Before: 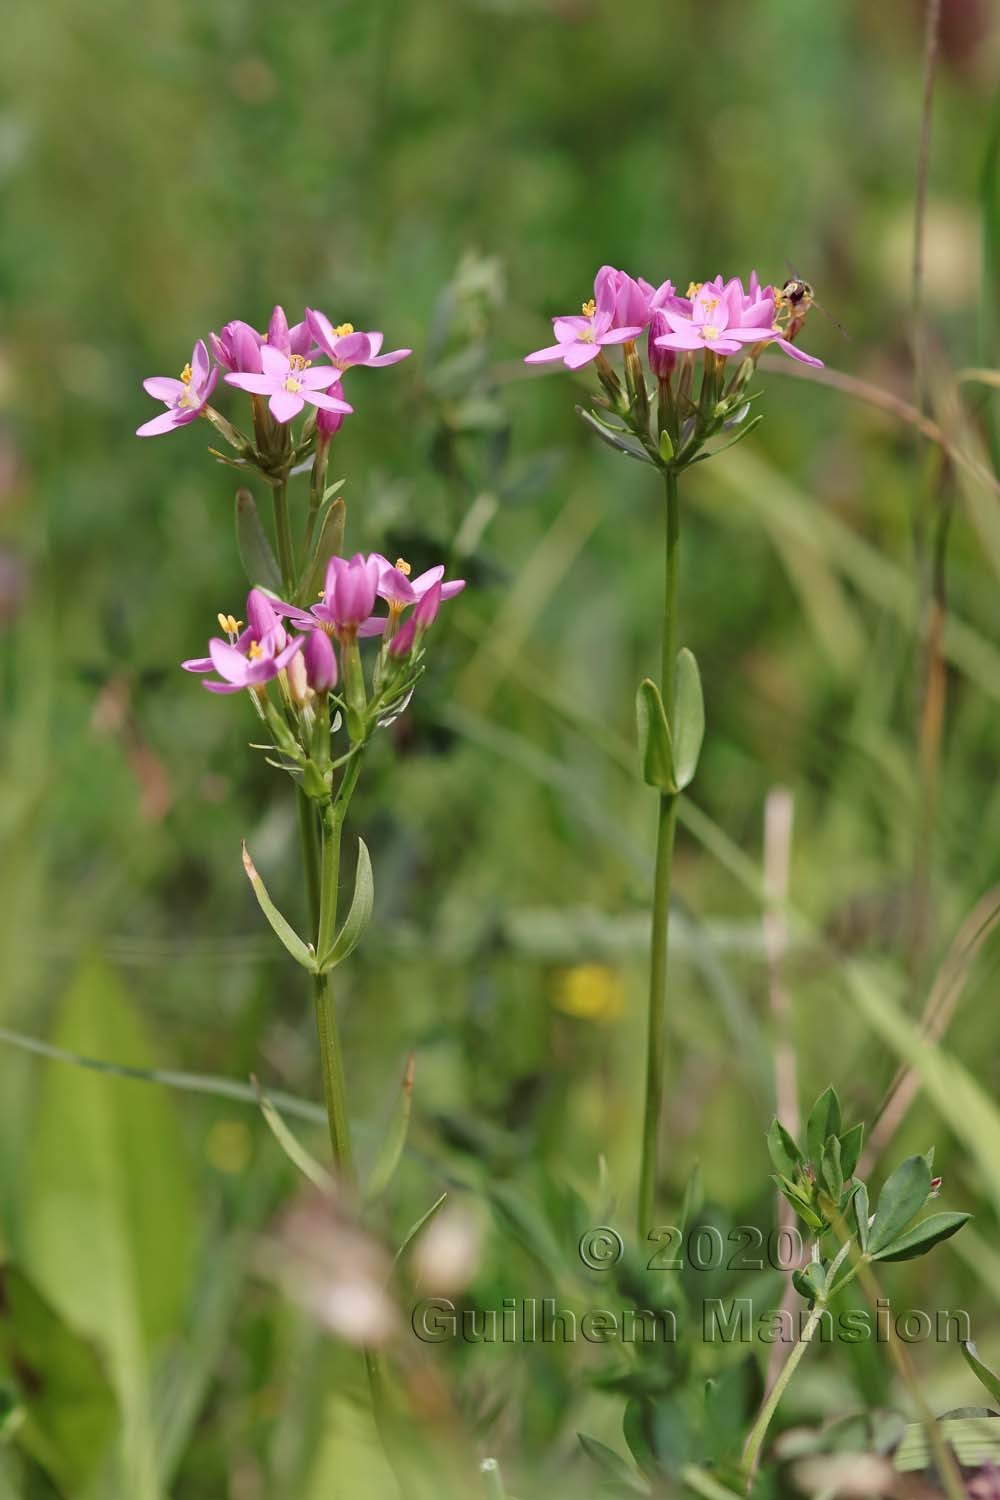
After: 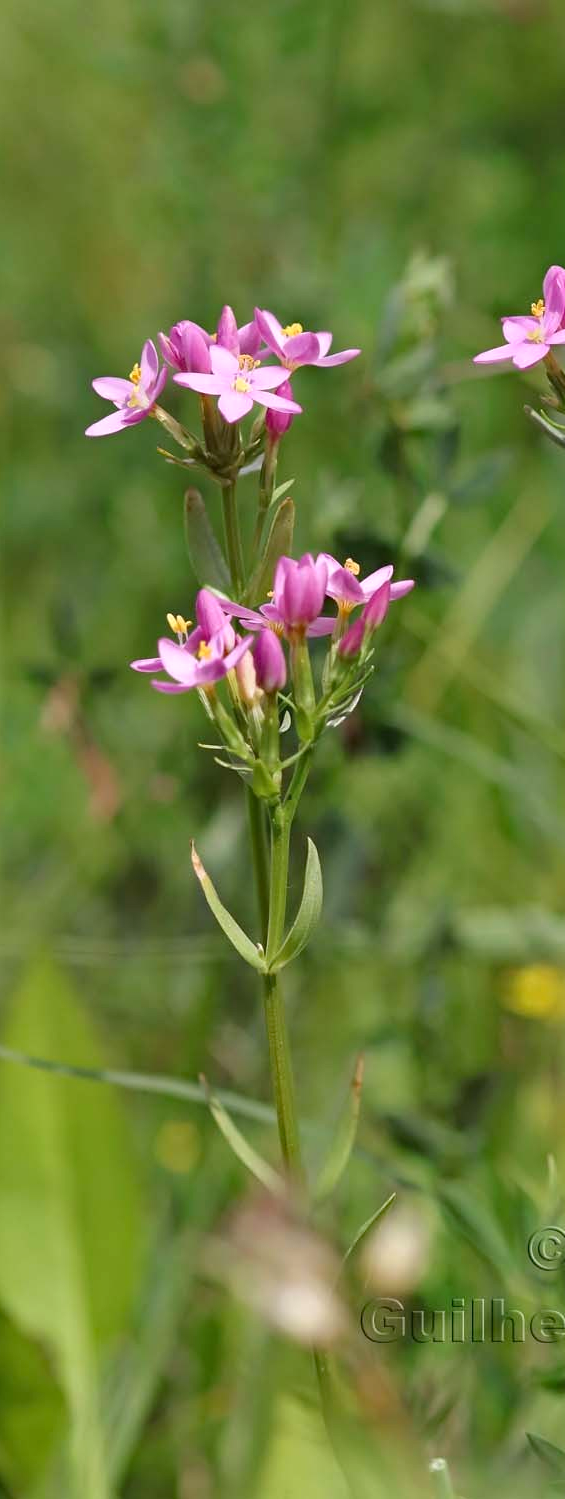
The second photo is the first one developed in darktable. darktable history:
crop: left 5.174%, right 38.273%
haze removal: adaptive false
exposure: black level correction 0, exposure 0.199 EV, compensate highlight preservation false
